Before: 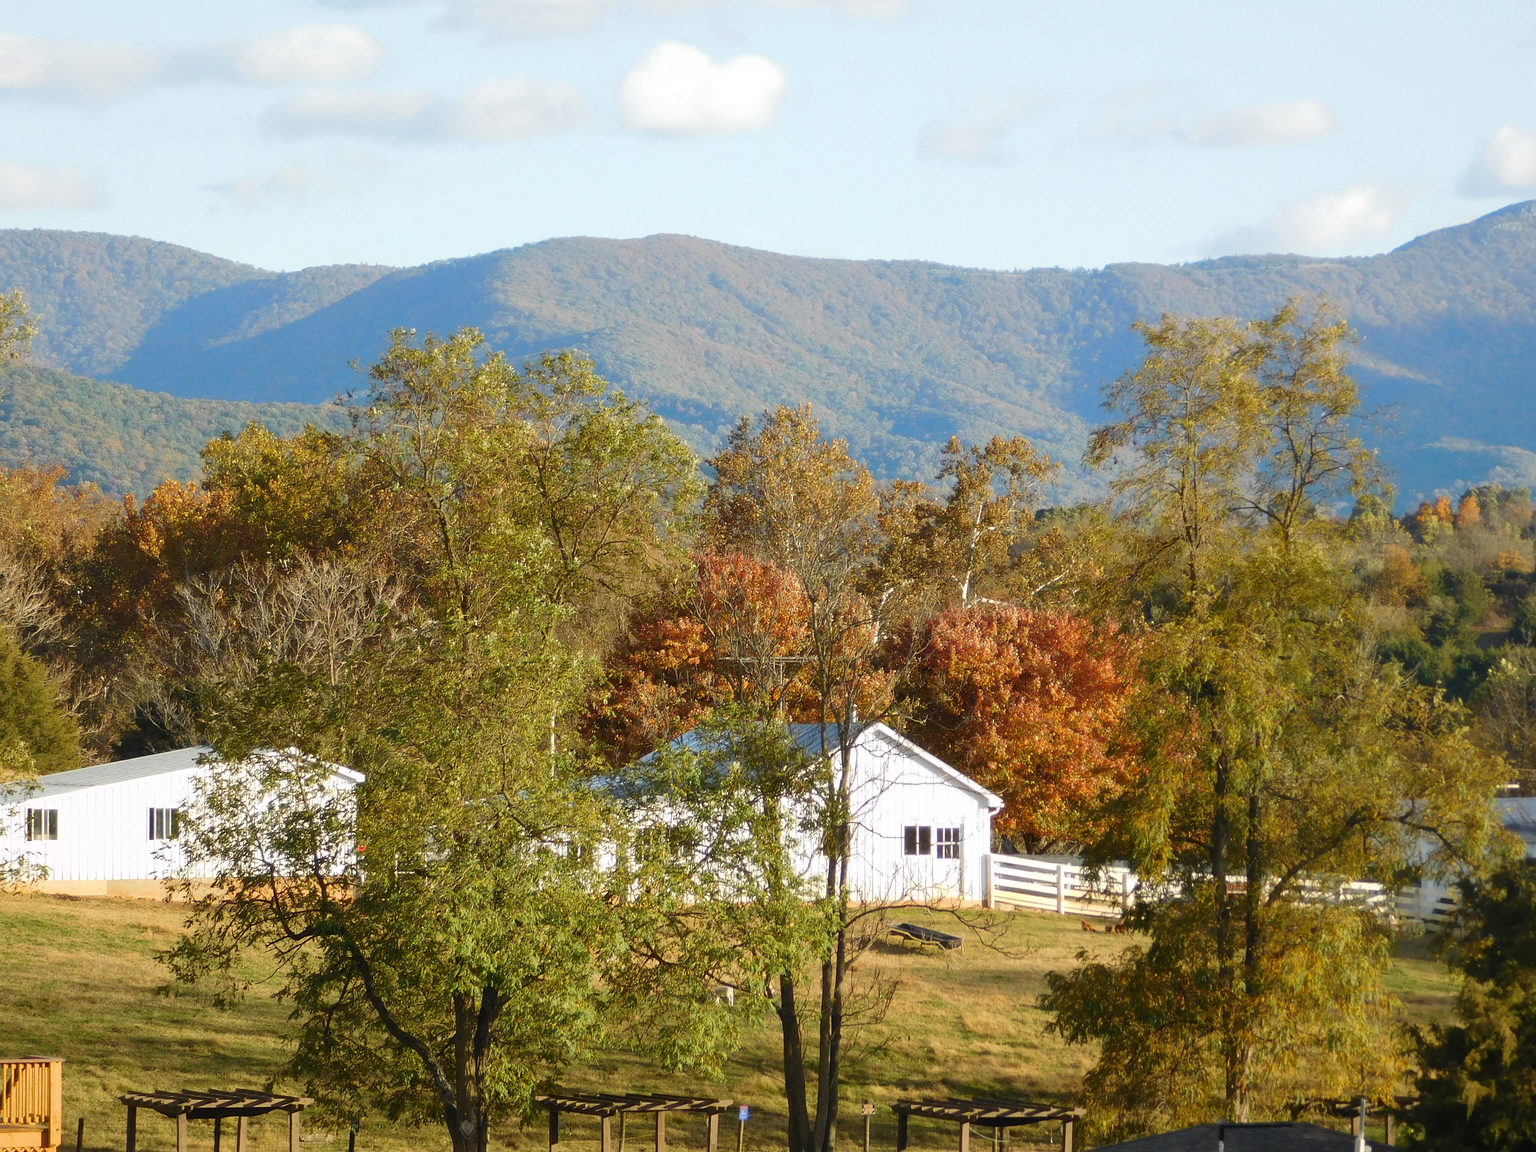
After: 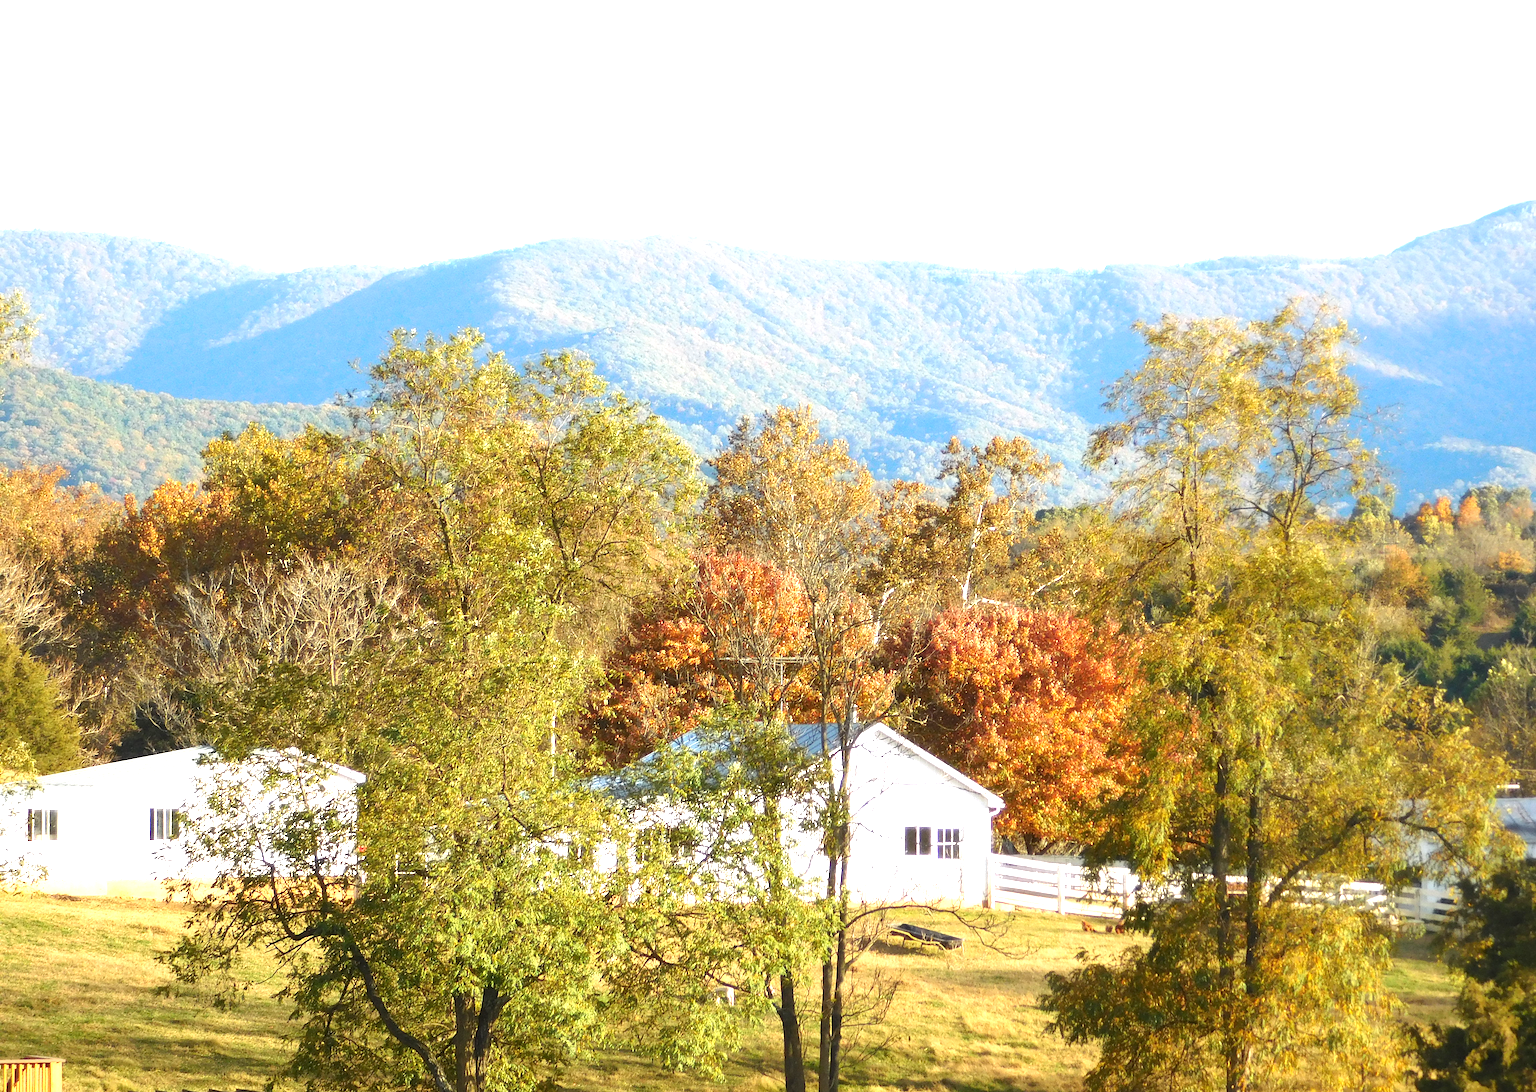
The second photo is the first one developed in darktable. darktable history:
crop and rotate: top 0.011%, bottom 5.189%
exposure: exposure 1.153 EV, compensate highlight preservation false
